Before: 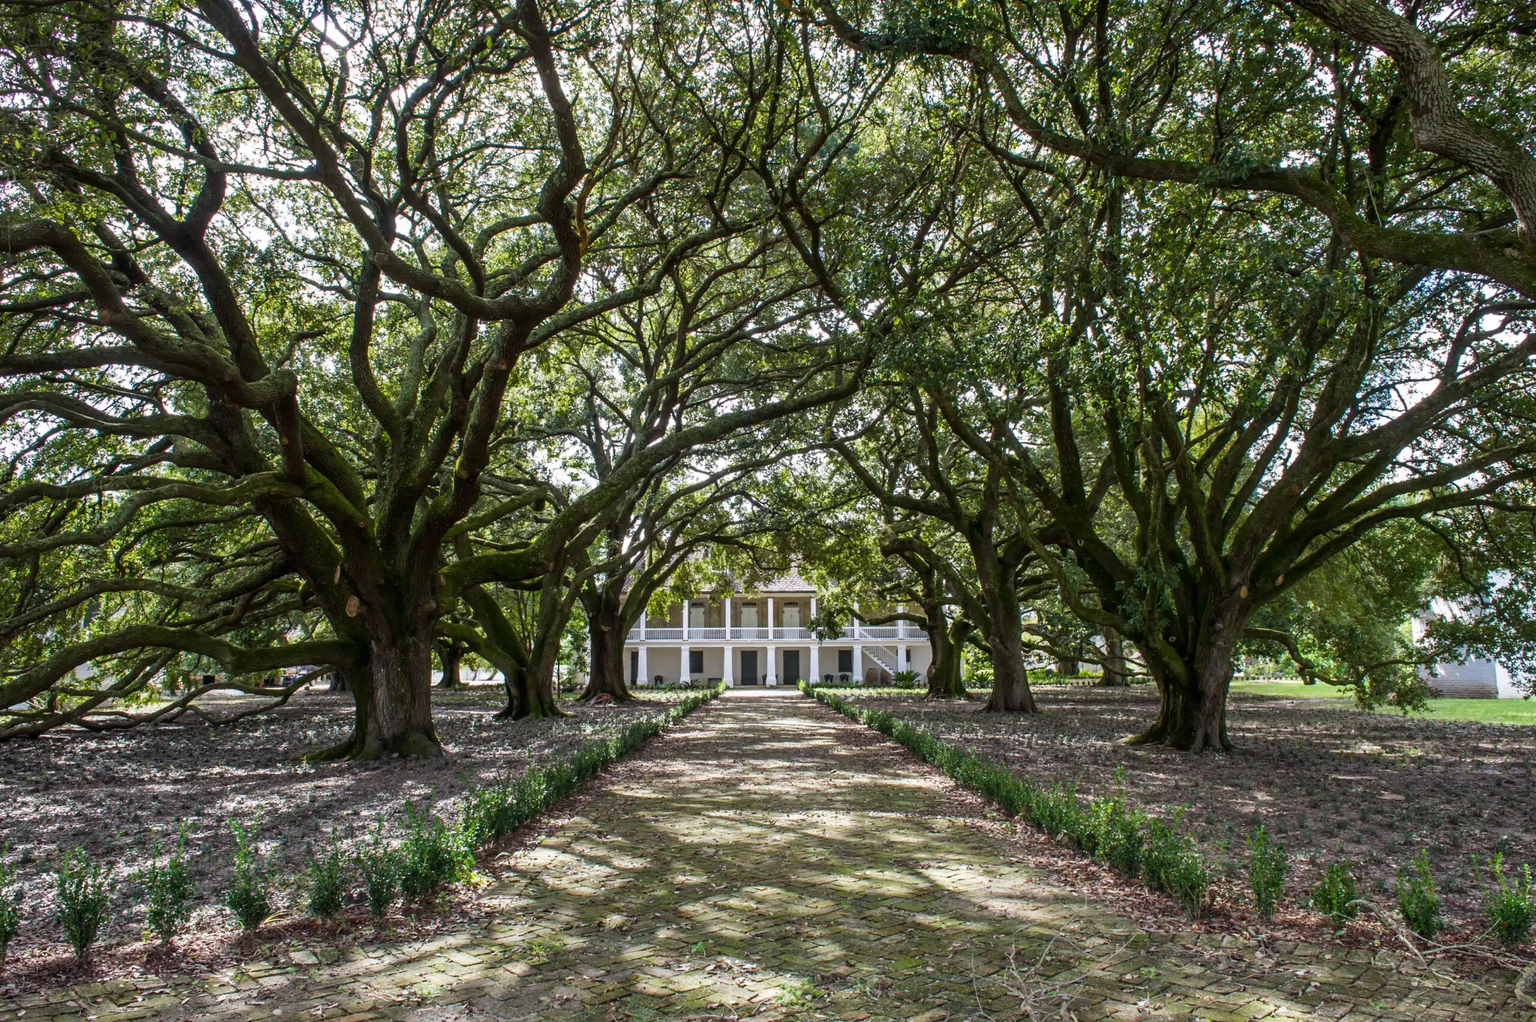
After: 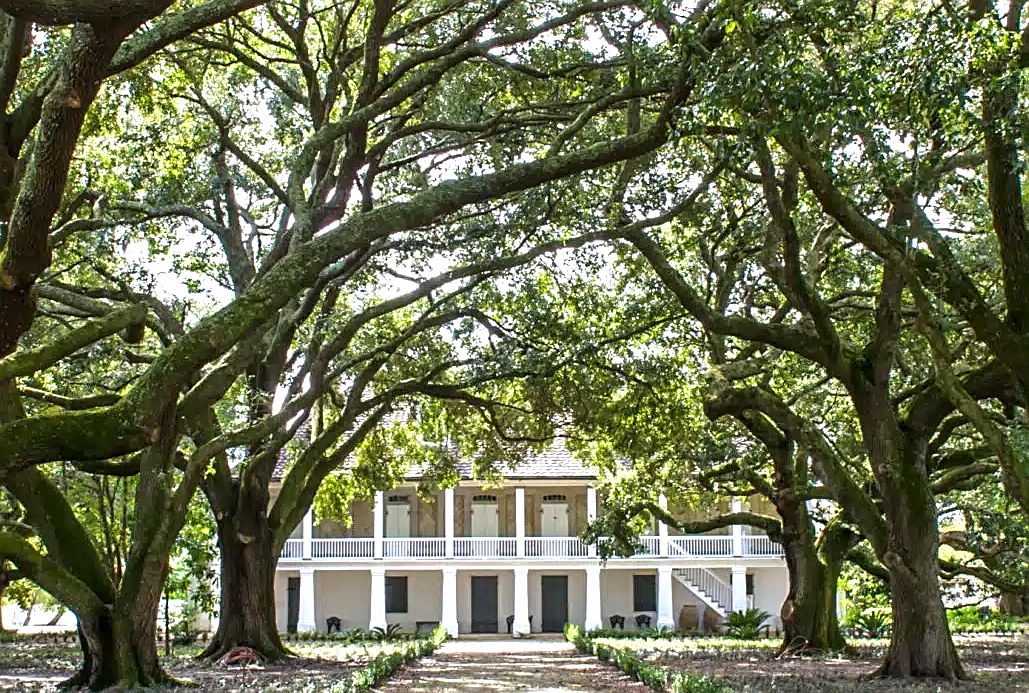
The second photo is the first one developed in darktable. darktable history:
crop: left 29.863%, top 29.894%, right 29.94%, bottom 29.429%
exposure: black level correction 0, exposure 0.9 EV, compensate exposure bias true, compensate highlight preservation false
shadows and highlights: shadows -20.04, white point adjustment -2.11, highlights -34.73
sharpen: on, module defaults
